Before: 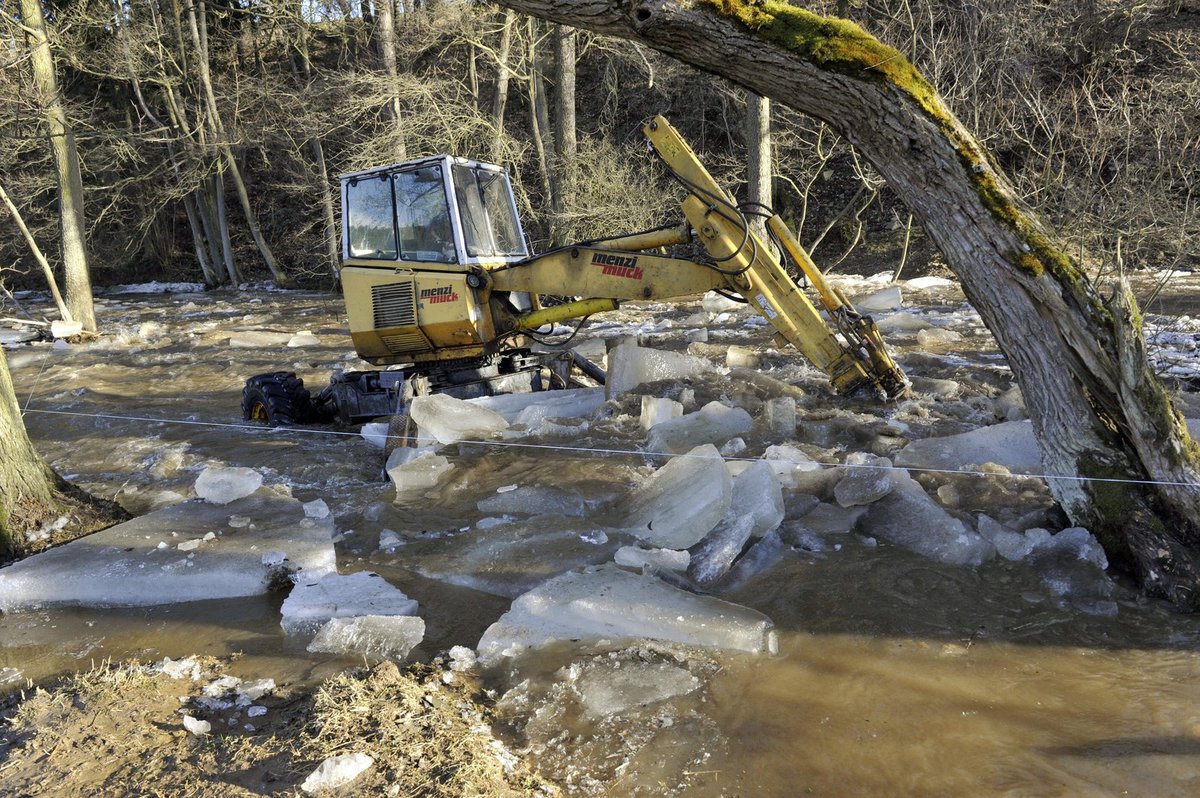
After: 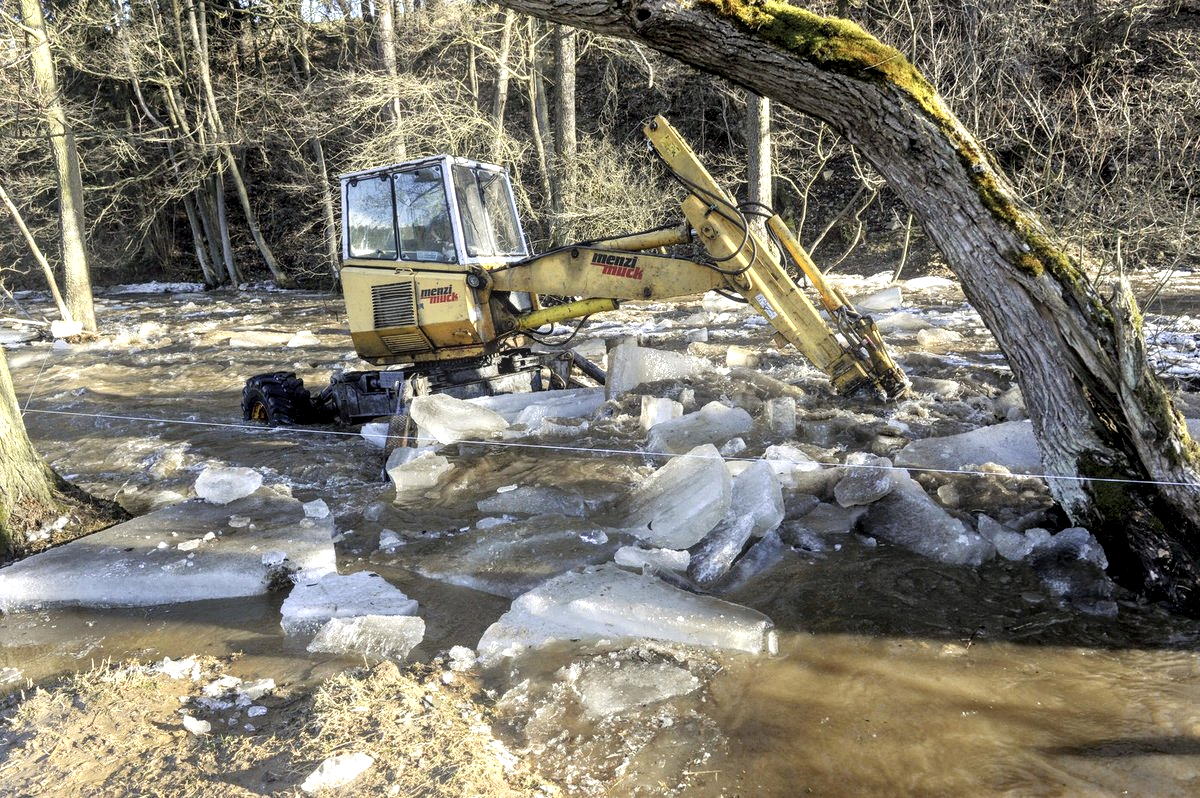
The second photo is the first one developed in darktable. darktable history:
local contrast: highlights 80%, shadows 57%, detail 175%, midtone range 0.602
bloom: on, module defaults
